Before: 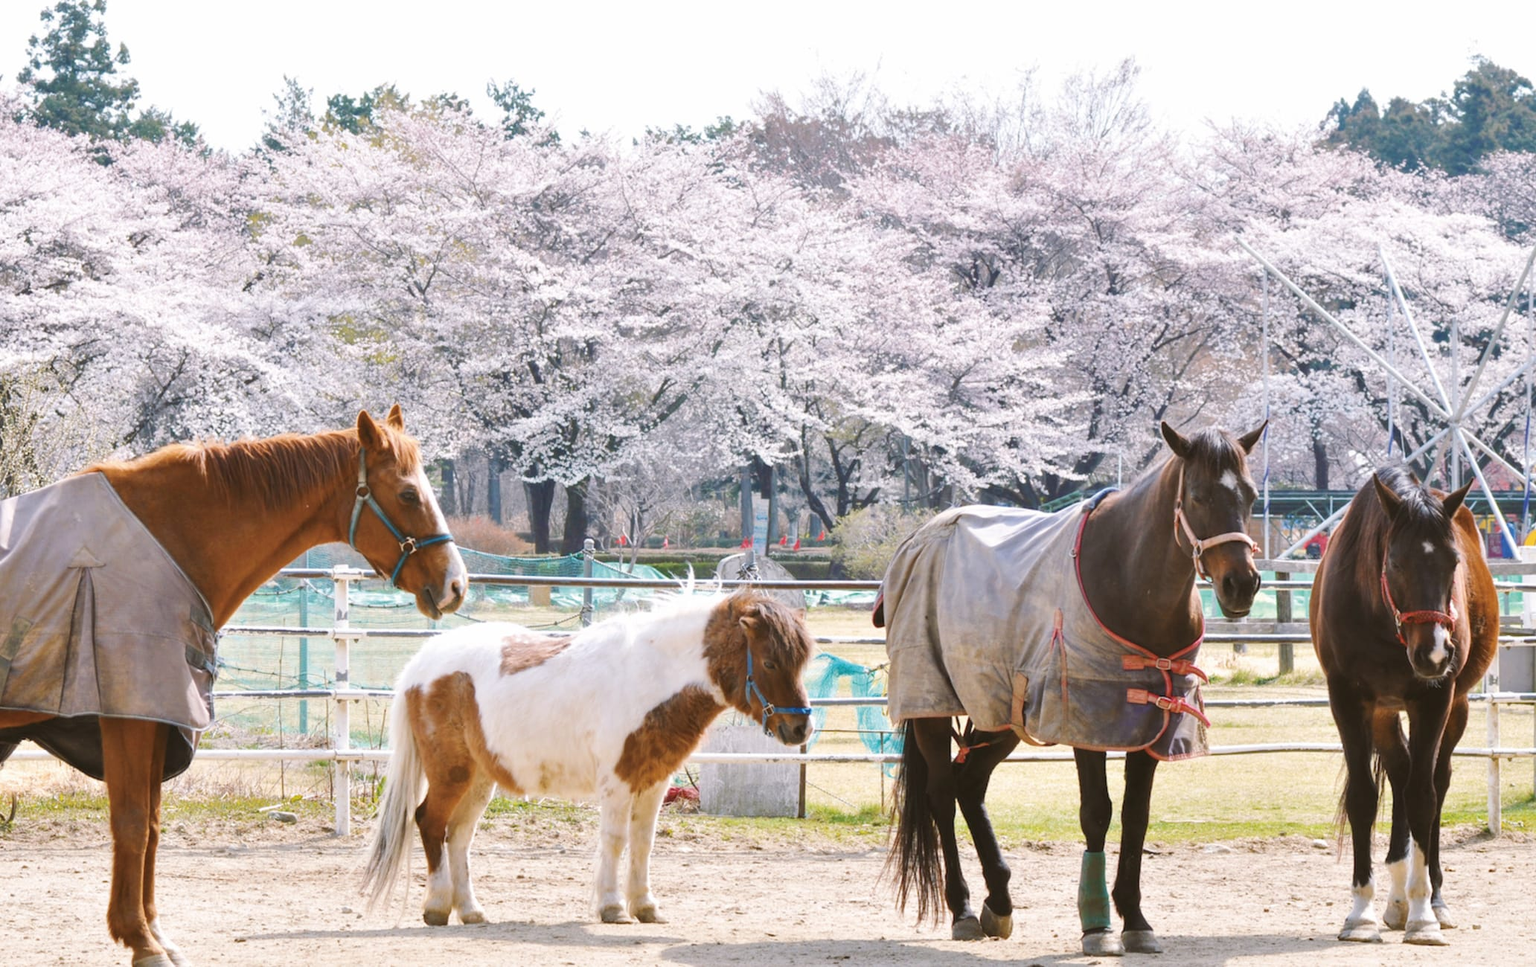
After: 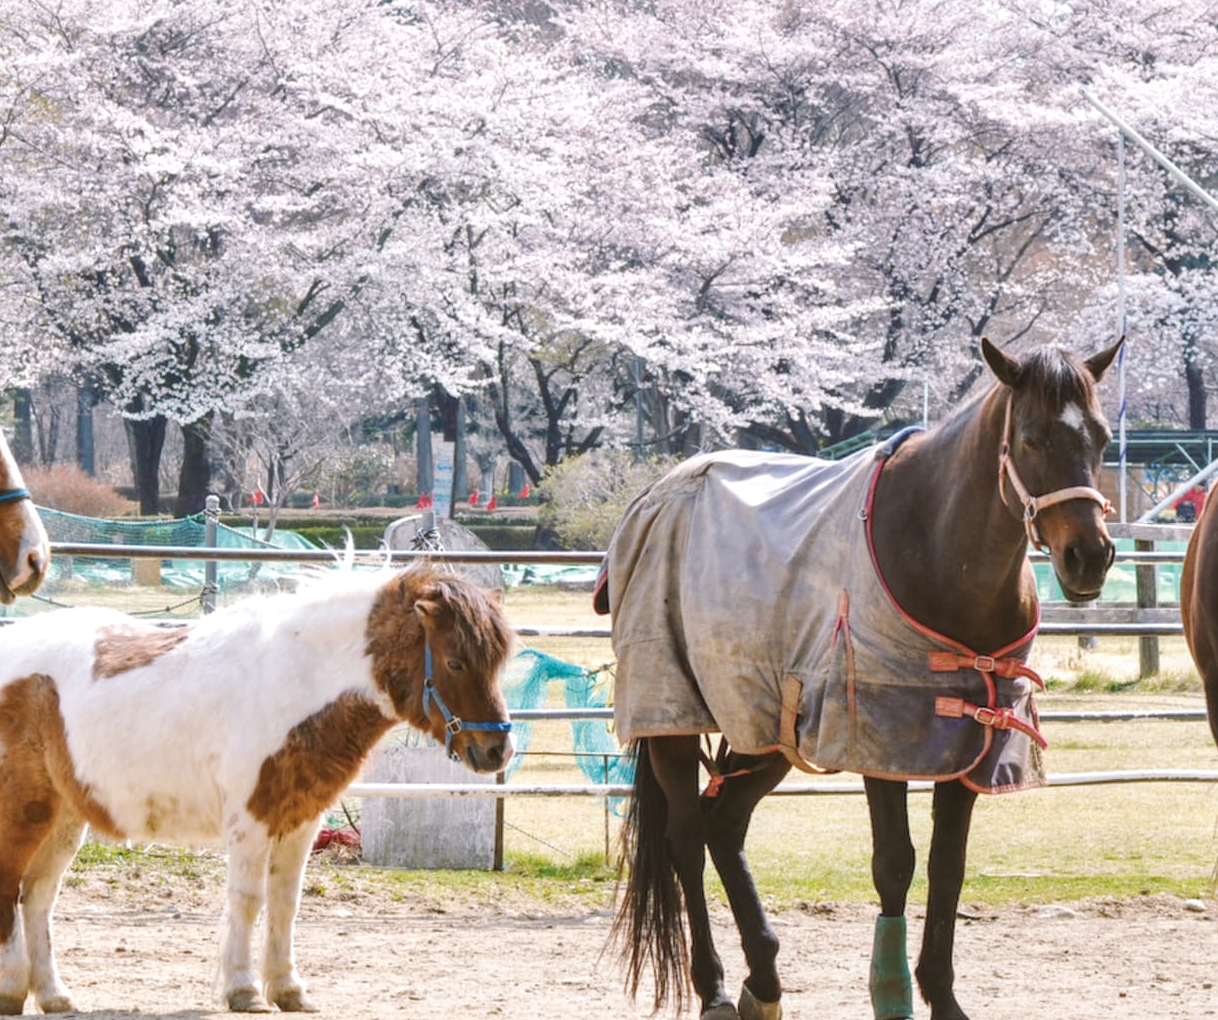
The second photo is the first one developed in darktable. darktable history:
crop and rotate: left 28.143%, top 17.641%, right 12.819%, bottom 3.834%
local contrast: on, module defaults
